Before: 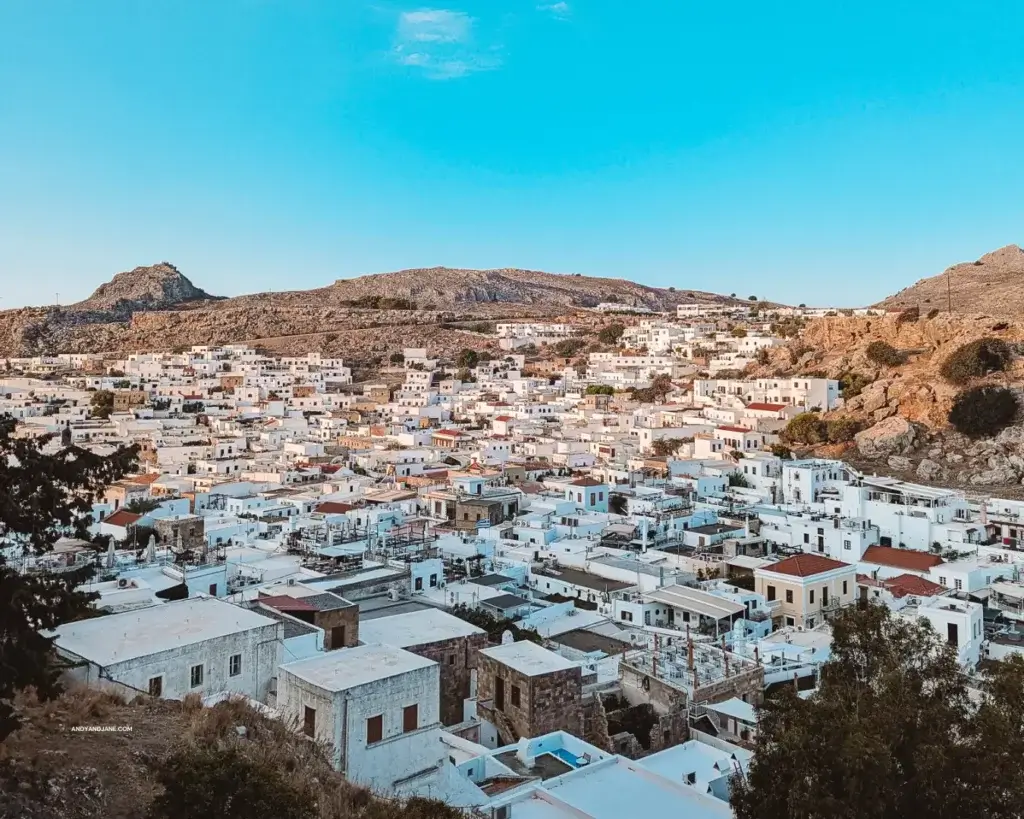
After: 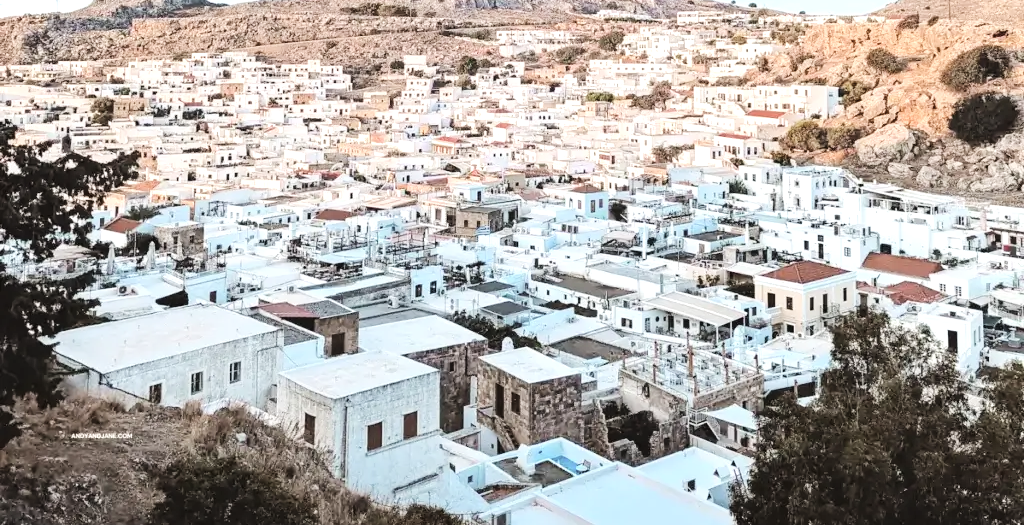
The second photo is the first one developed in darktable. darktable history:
contrast brightness saturation: contrast 0.104, saturation -0.377
crop and rotate: top 35.863%
exposure: black level correction 0, exposure 1 EV, compensate exposure bias true, compensate highlight preservation false
tone curve: curves: ch0 [(0, 0.019) (0.066, 0.043) (0.189, 0.182) (0.359, 0.417) (0.485, 0.576) (0.656, 0.734) (0.851, 0.861) (0.997, 0.959)]; ch1 [(0, 0) (0.179, 0.123) (0.381, 0.36) (0.425, 0.41) (0.474, 0.472) (0.499, 0.501) (0.514, 0.517) (0.571, 0.584) (0.649, 0.677) (0.812, 0.856) (1, 1)]; ch2 [(0, 0) (0.246, 0.214) (0.421, 0.427) (0.459, 0.484) (0.5, 0.504) (0.518, 0.523) (0.529, 0.544) (0.56, 0.581) (0.617, 0.631) (0.744, 0.734) (0.867, 0.821) (0.993, 0.889)], color space Lab, linked channels, preserve colors none
